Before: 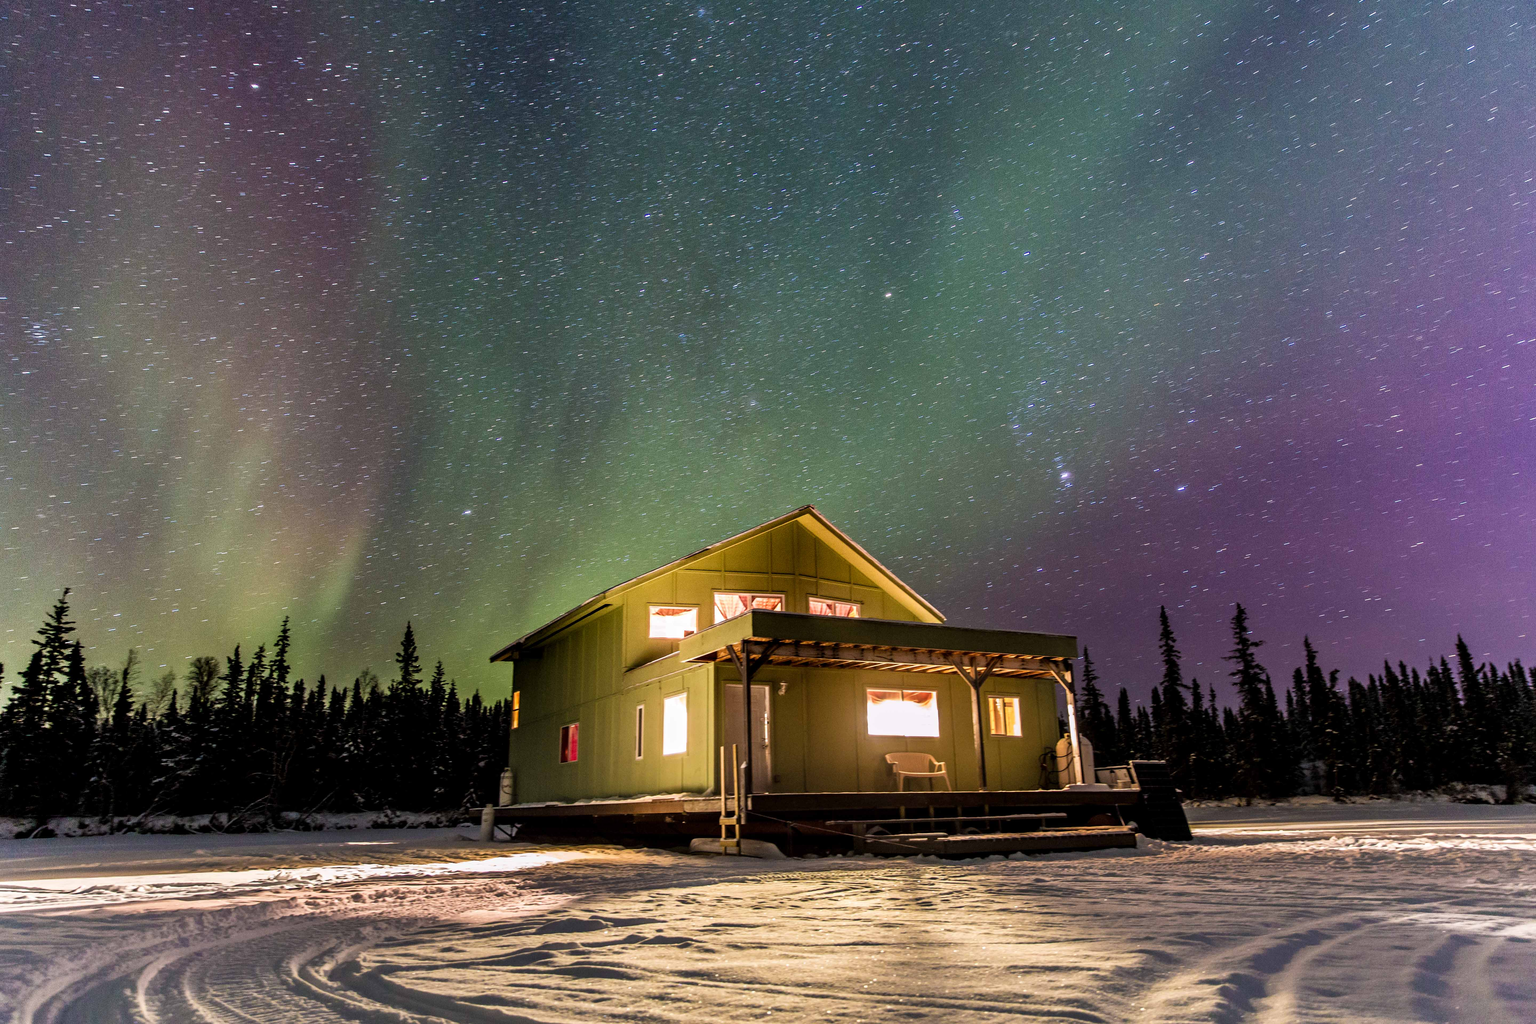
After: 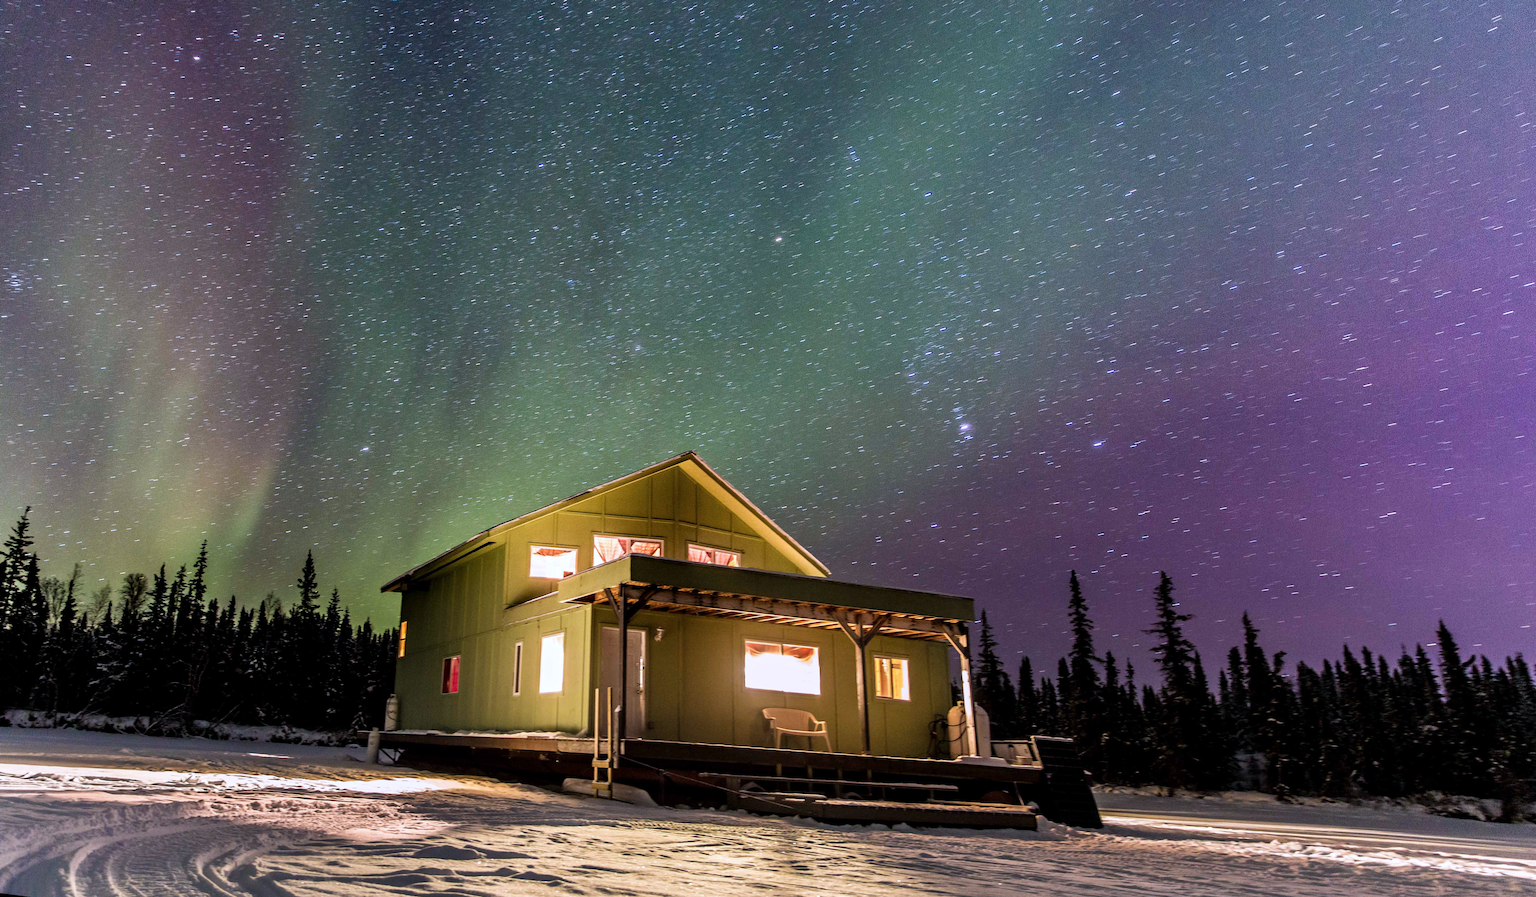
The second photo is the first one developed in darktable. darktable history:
rotate and perspective: rotation 1.69°, lens shift (vertical) -0.023, lens shift (horizontal) -0.291, crop left 0.025, crop right 0.988, crop top 0.092, crop bottom 0.842
color calibration: illuminant as shot in camera, x 0.358, y 0.373, temperature 4628.91 K
